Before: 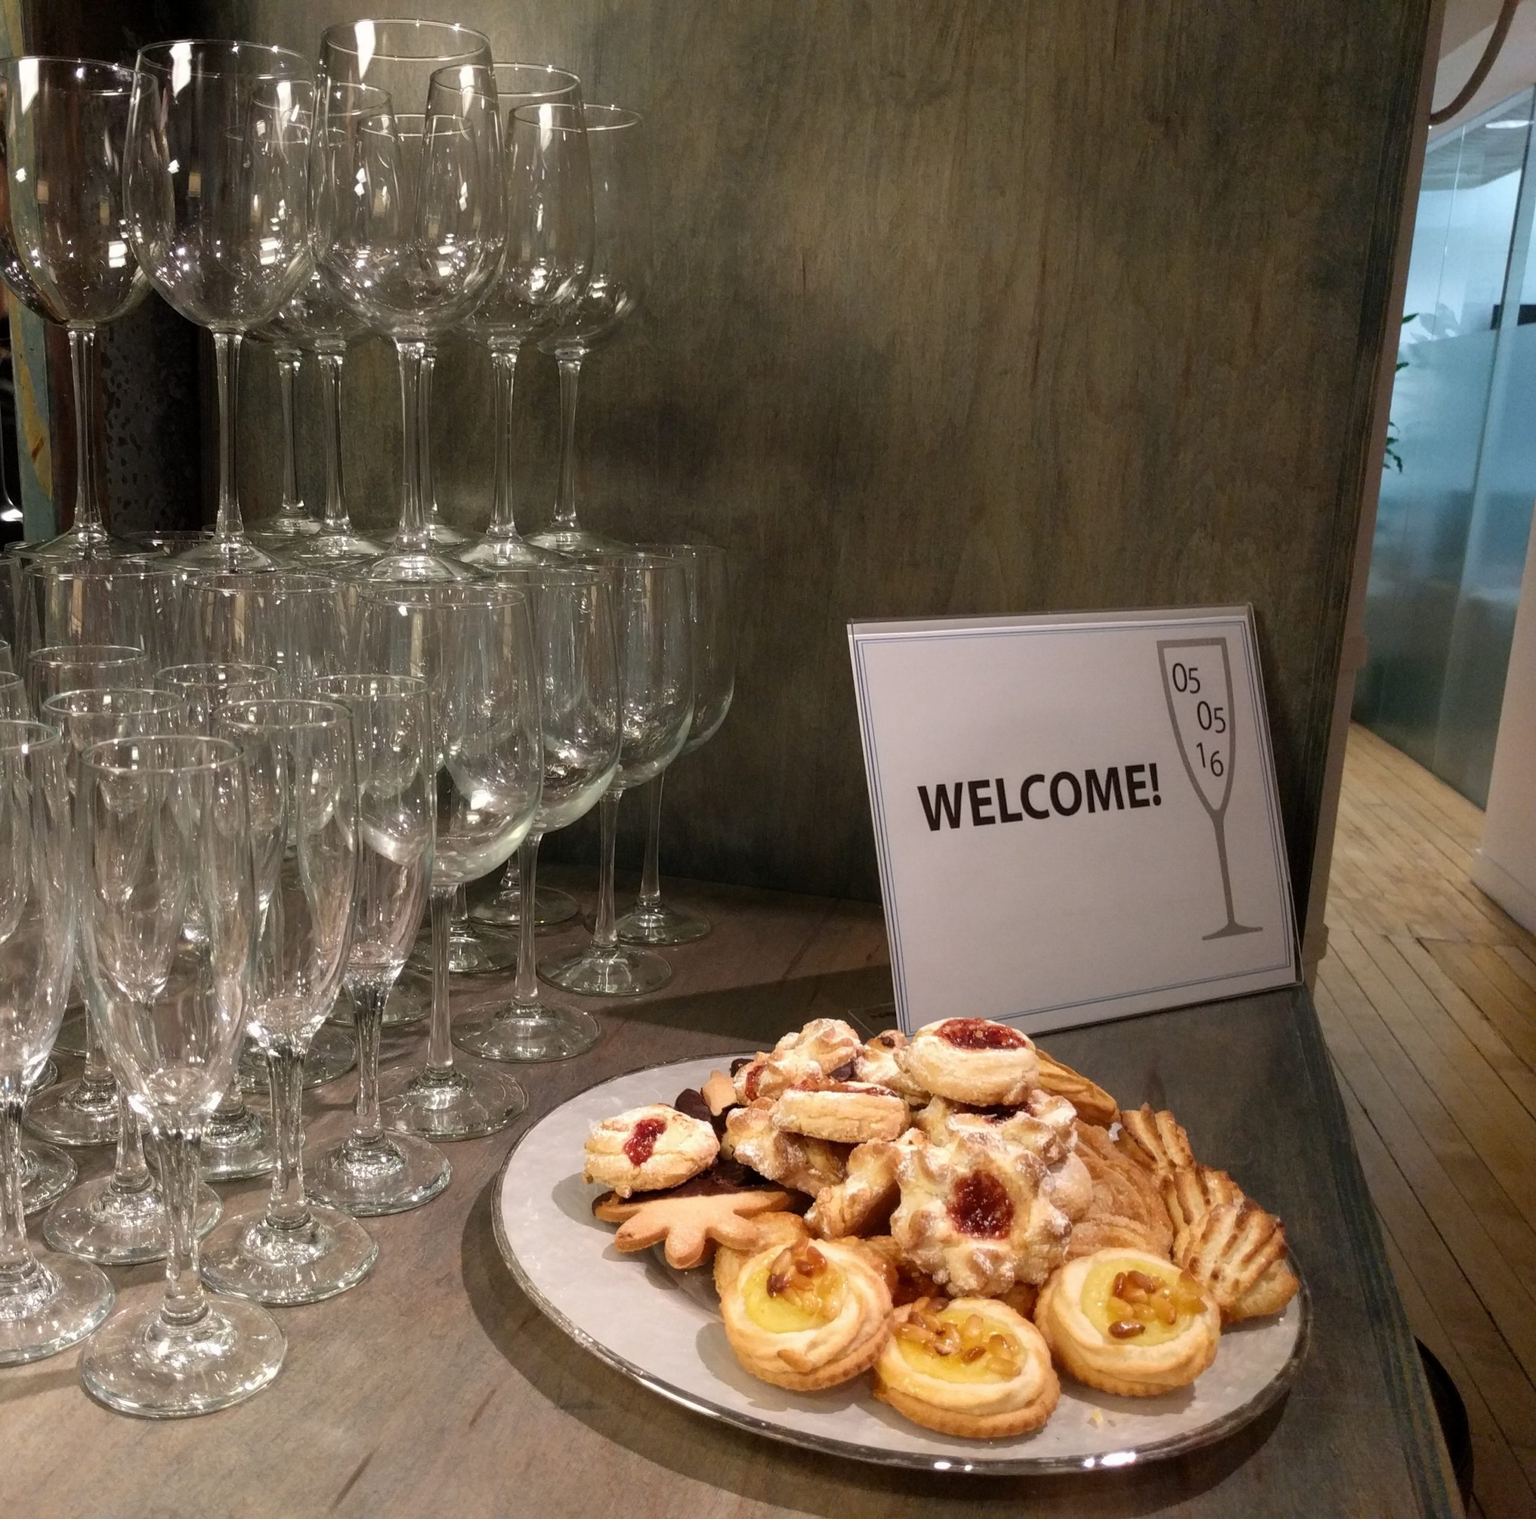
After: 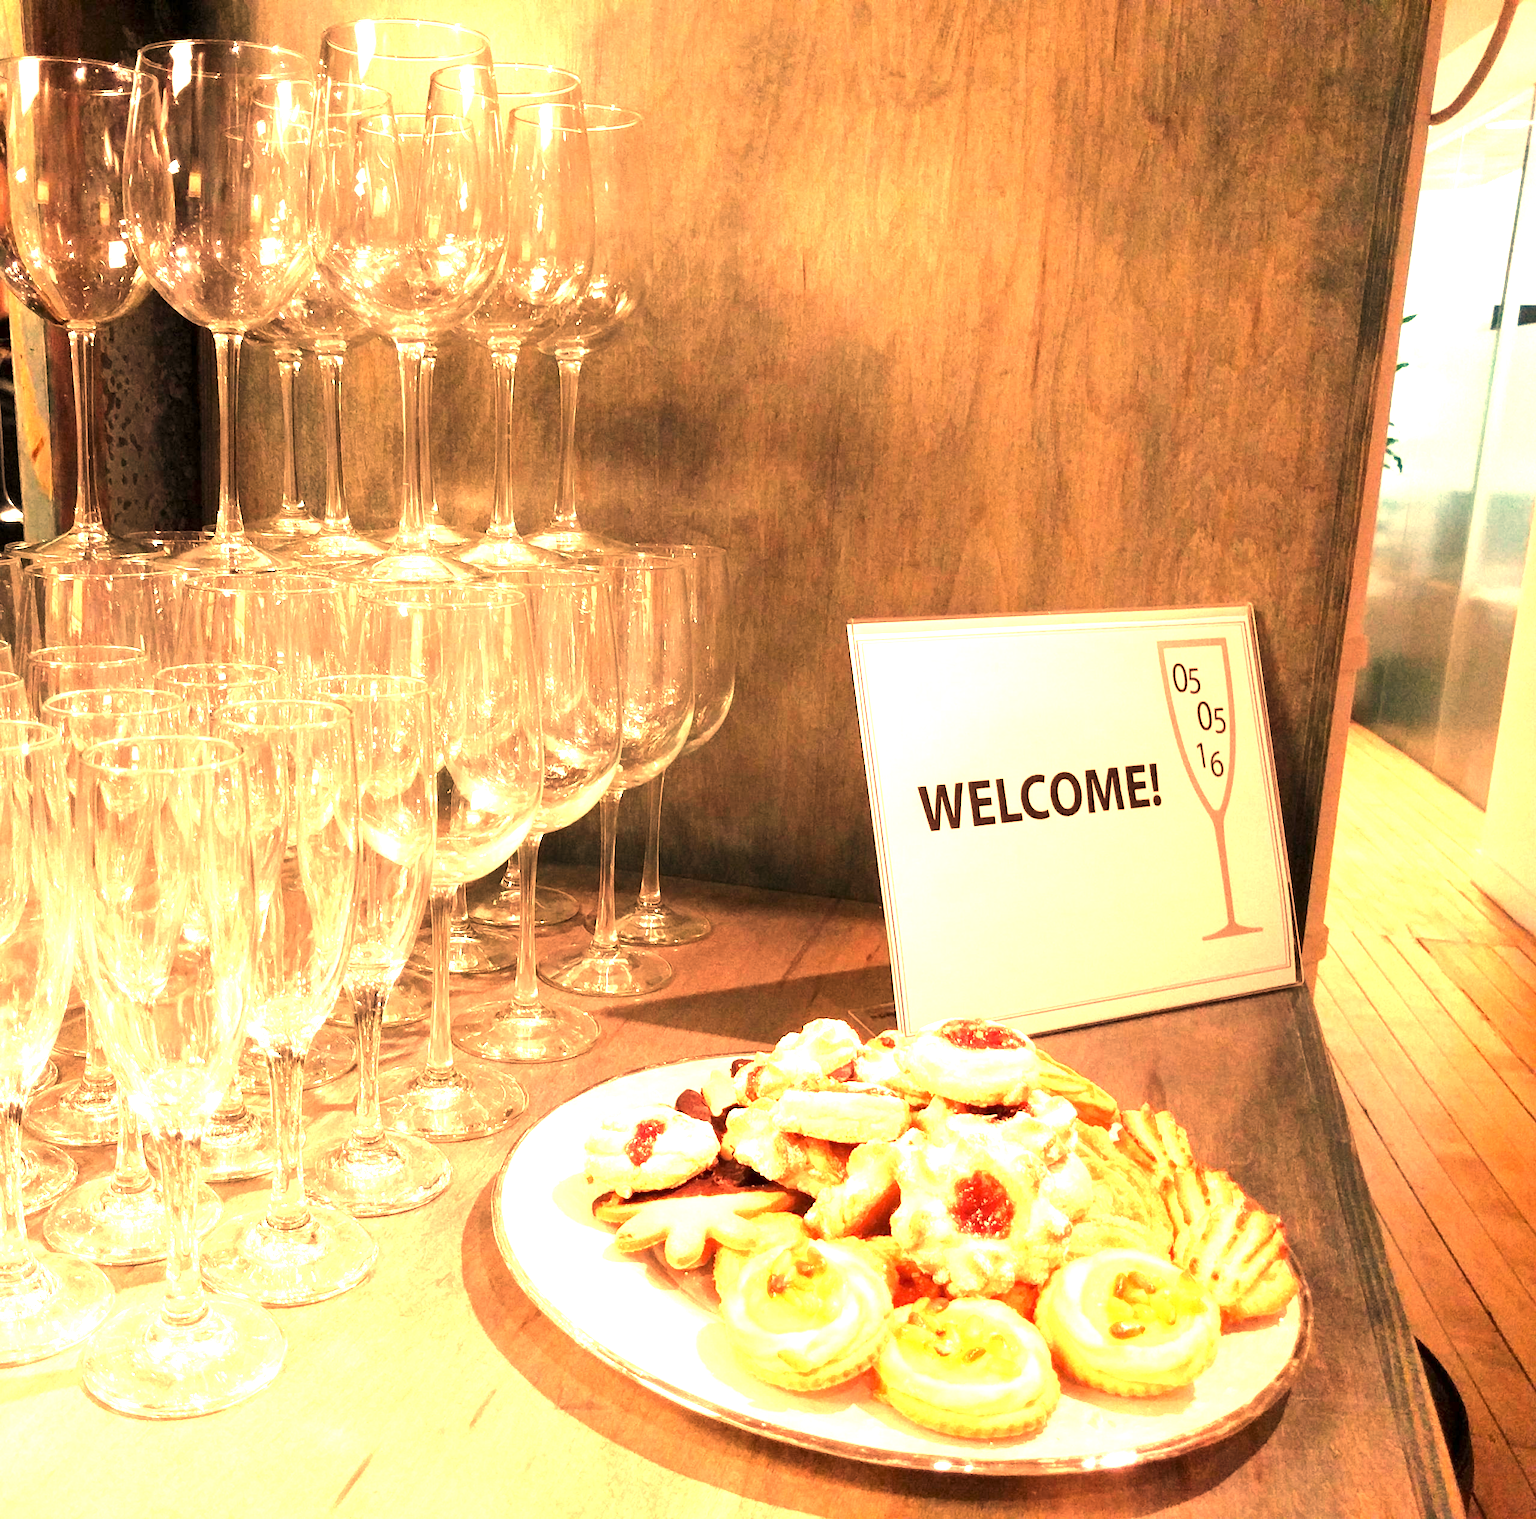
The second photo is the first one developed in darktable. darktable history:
white balance: red 1.467, blue 0.684
exposure: exposure 2 EV, compensate highlight preservation false
tone equalizer: -8 EV -0.417 EV, -7 EV -0.389 EV, -6 EV -0.333 EV, -5 EV -0.222 EV, -3 EV 0.222 EV, -2 EV 0.333 EV, -1 EV 0.389 EV, +0 EV 0.417 EV, edges refinement/feathering 500, mask exposure compensation -1.57 EV, preserve details no
